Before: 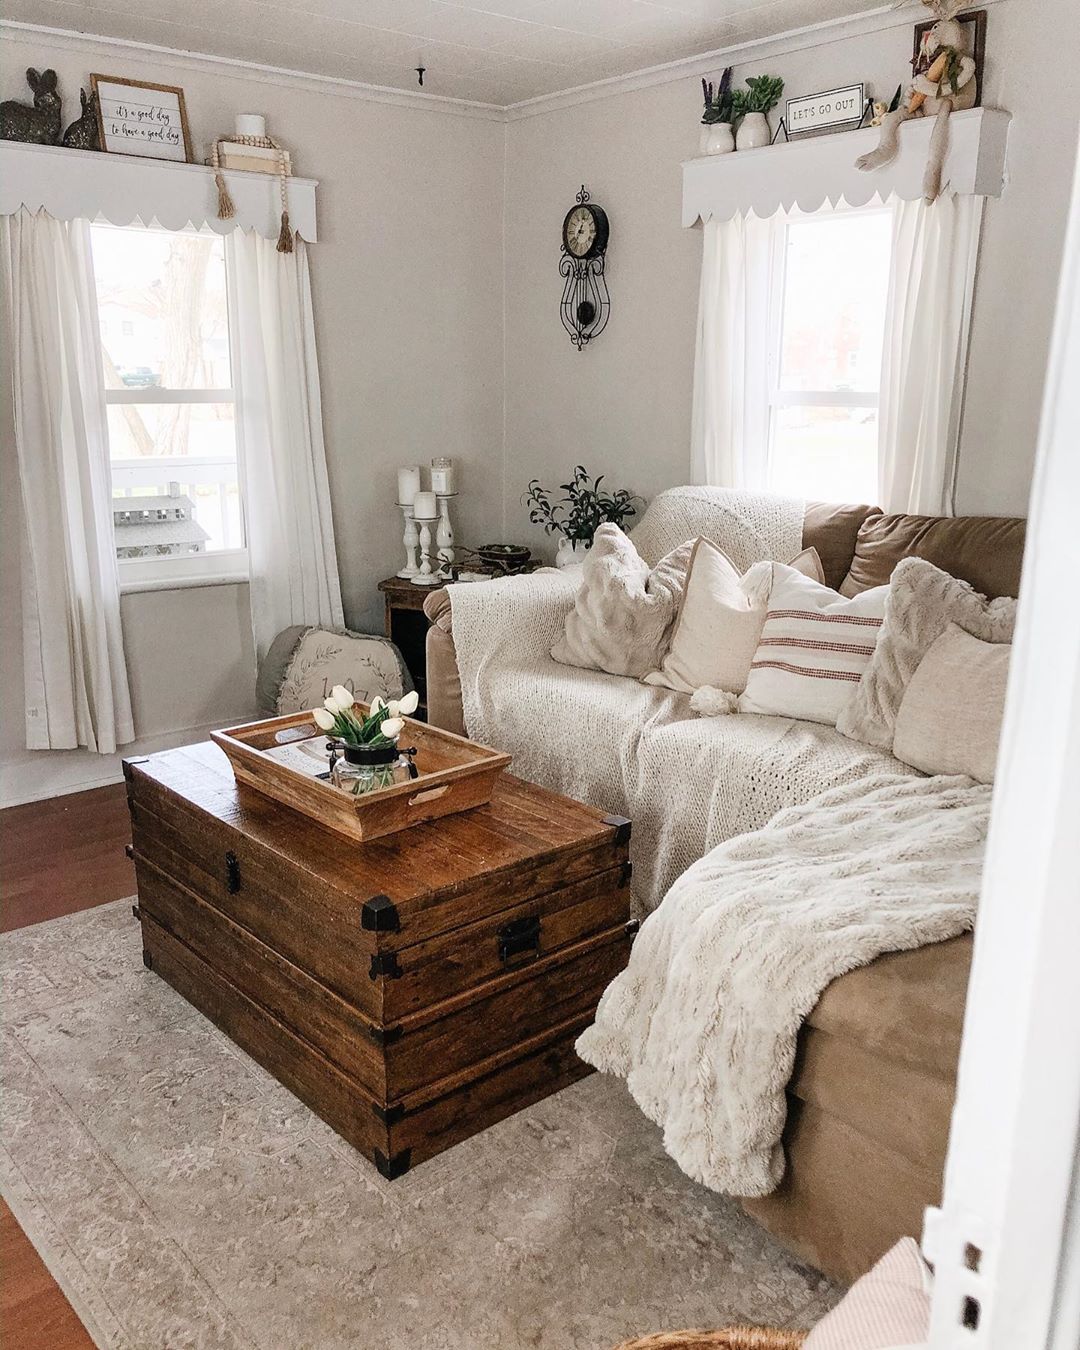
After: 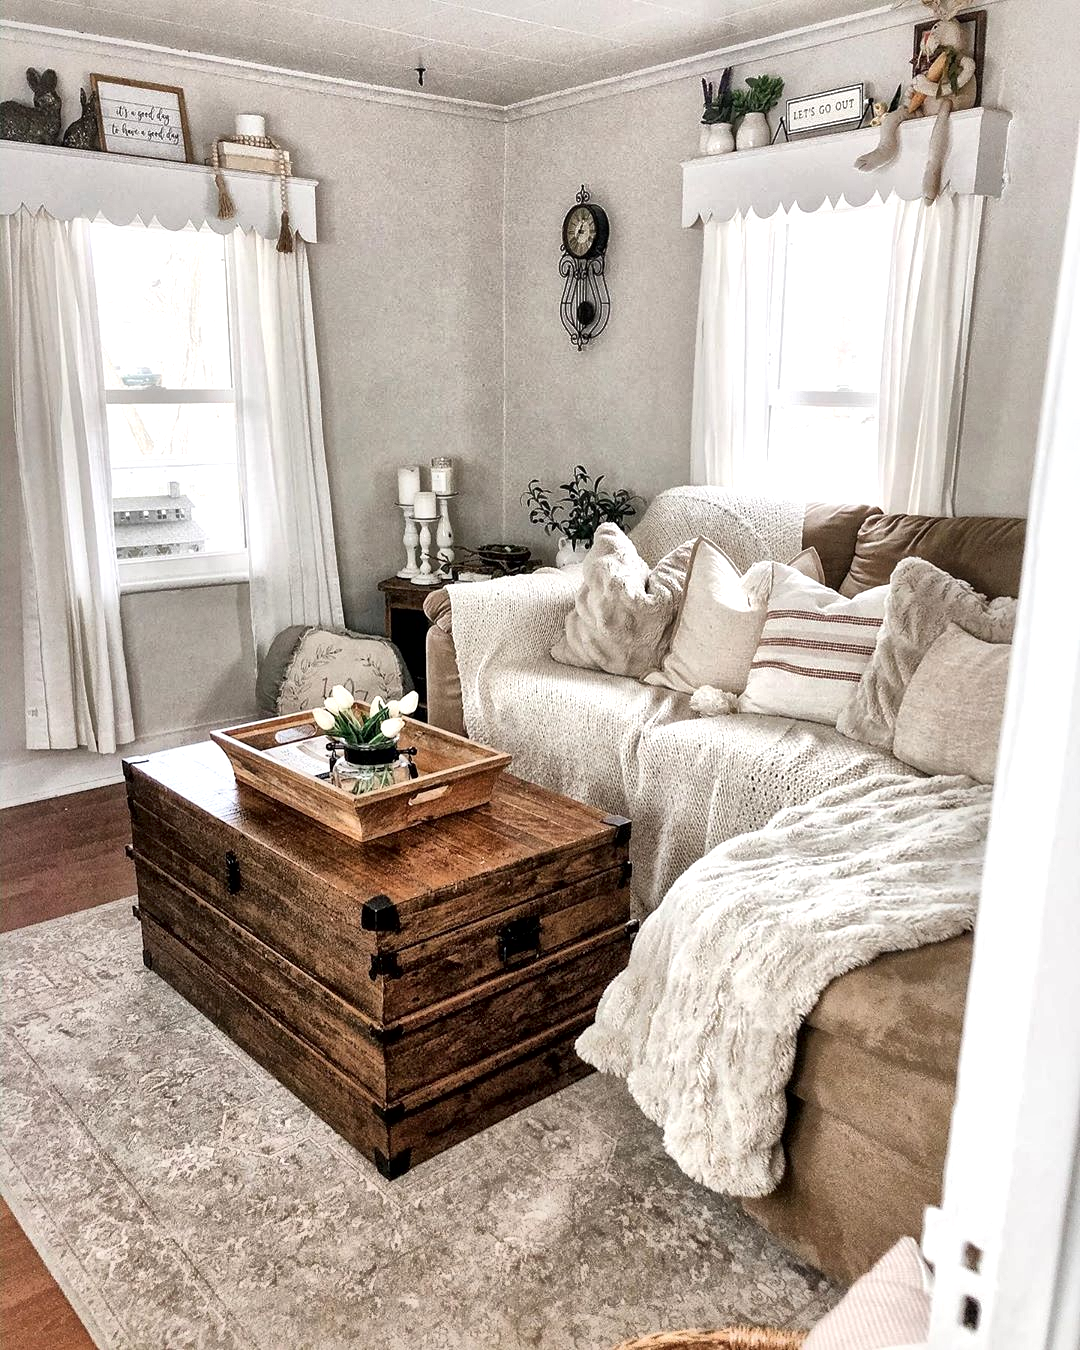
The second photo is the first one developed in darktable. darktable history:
global tonemap: drago (1, 100), detail 1
local contrast: mode bilateral grid, contrast 70, coarseness 75, detail 180%, midtone range 0.2
